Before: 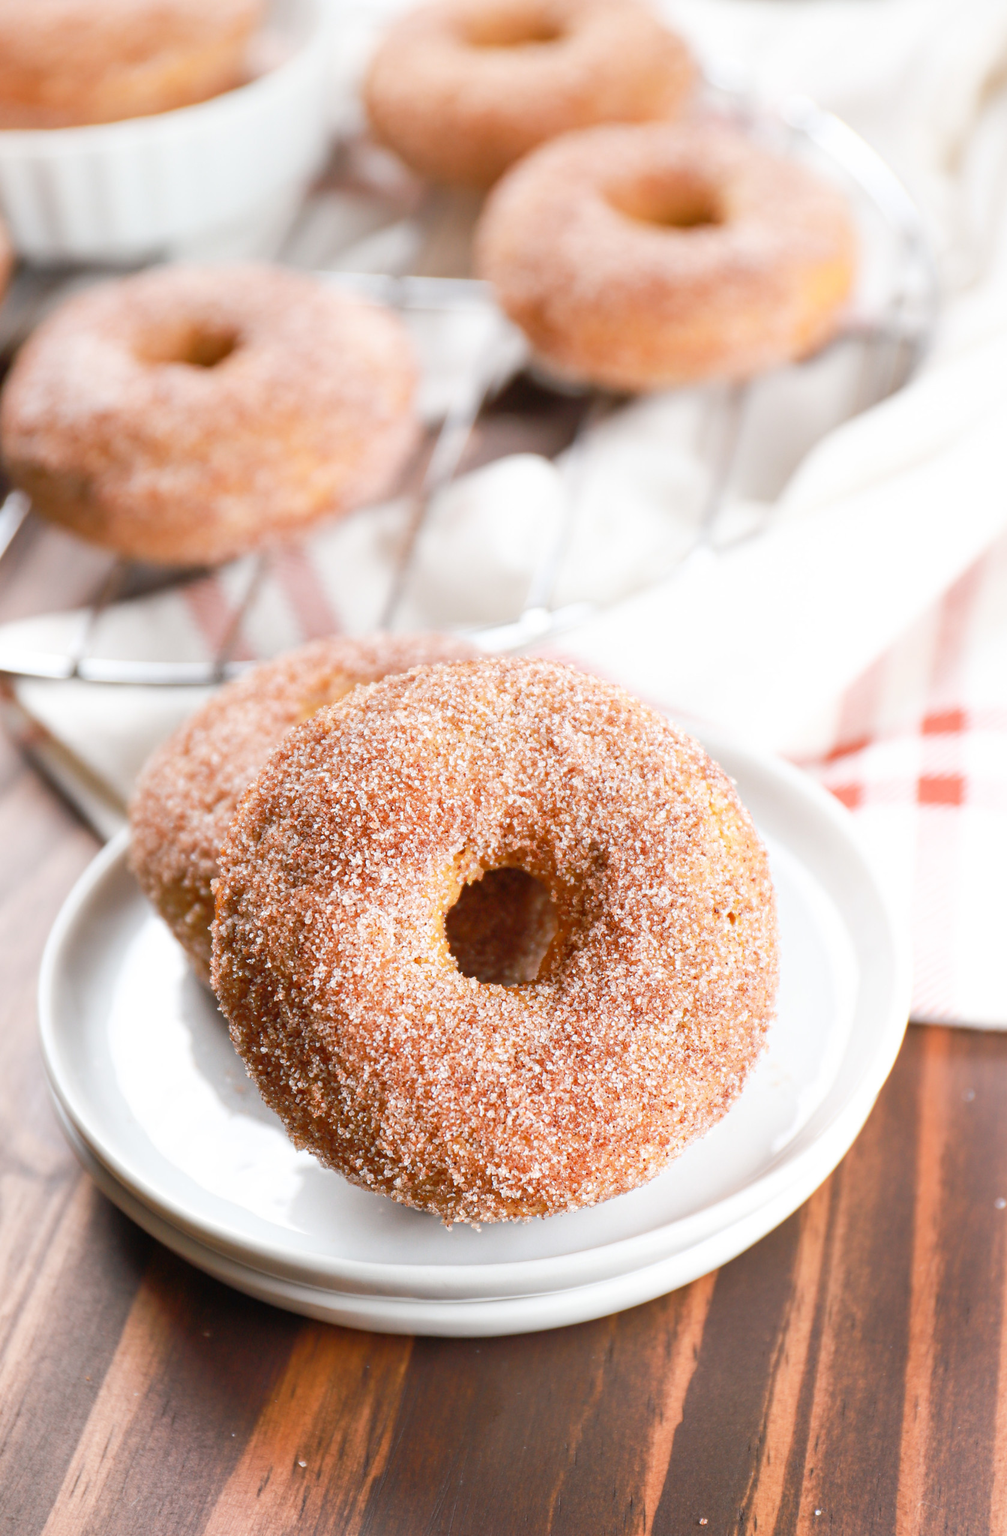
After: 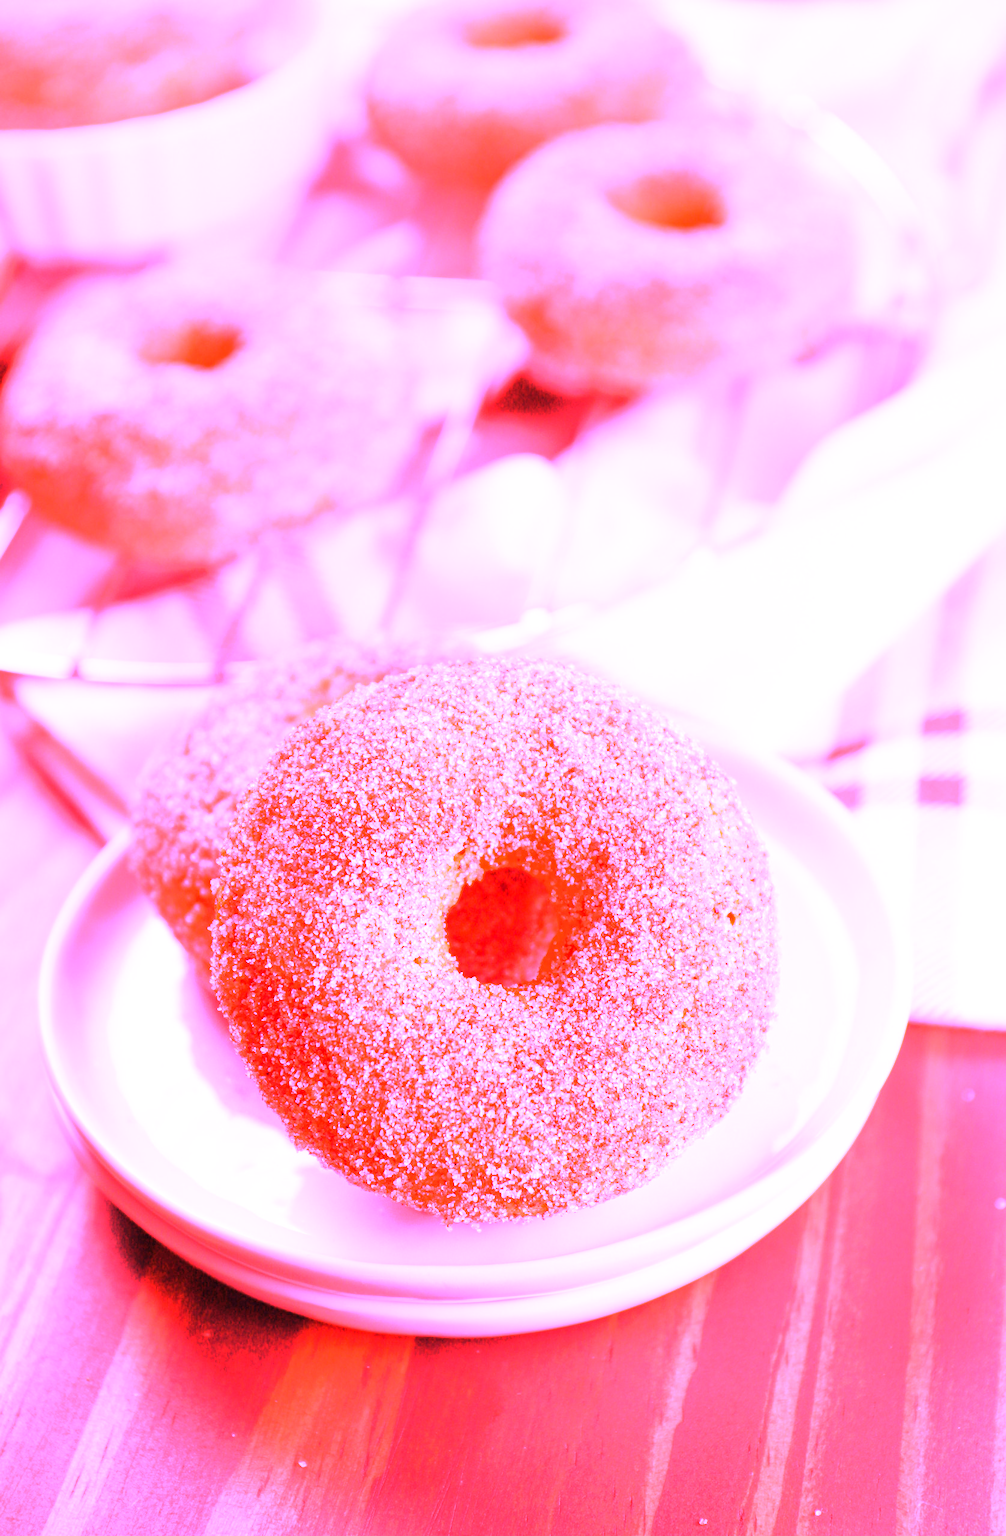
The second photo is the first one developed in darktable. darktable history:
local contrast: highlights 100%, shadows 100%, detail 120%, midtone range 0.2
white balance: red 4.26, blue 1.802
